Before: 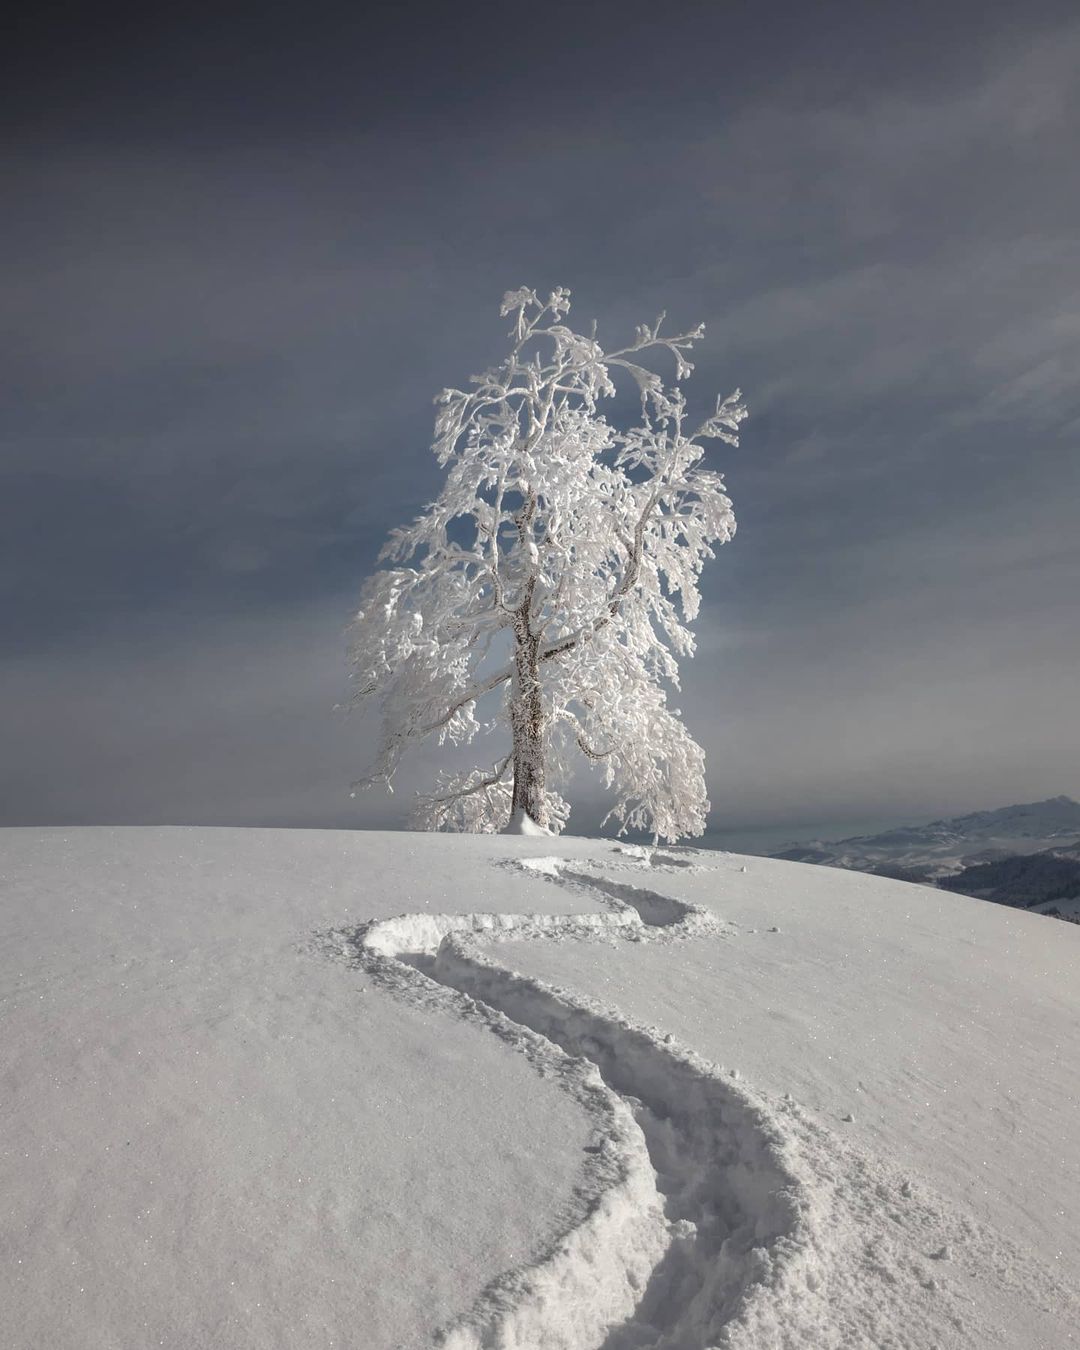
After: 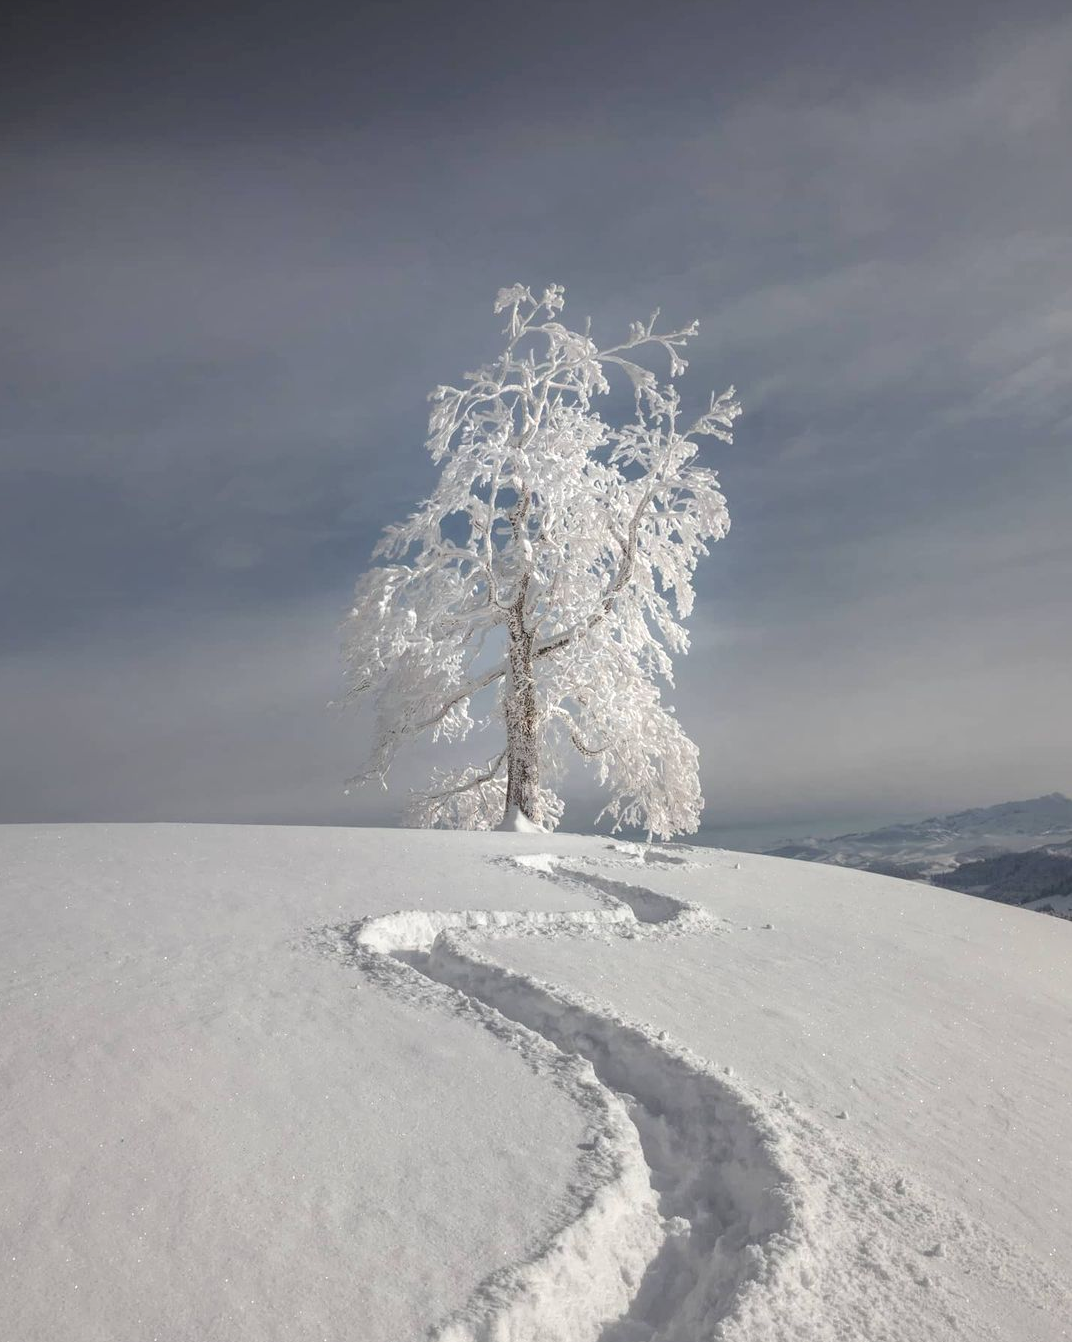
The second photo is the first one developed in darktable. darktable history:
crop and rotate: left 0.724%, top 0.267%, bottom 0.26%
contrast brightness saturation: brightness 0.145
local contrast: detail 109%
